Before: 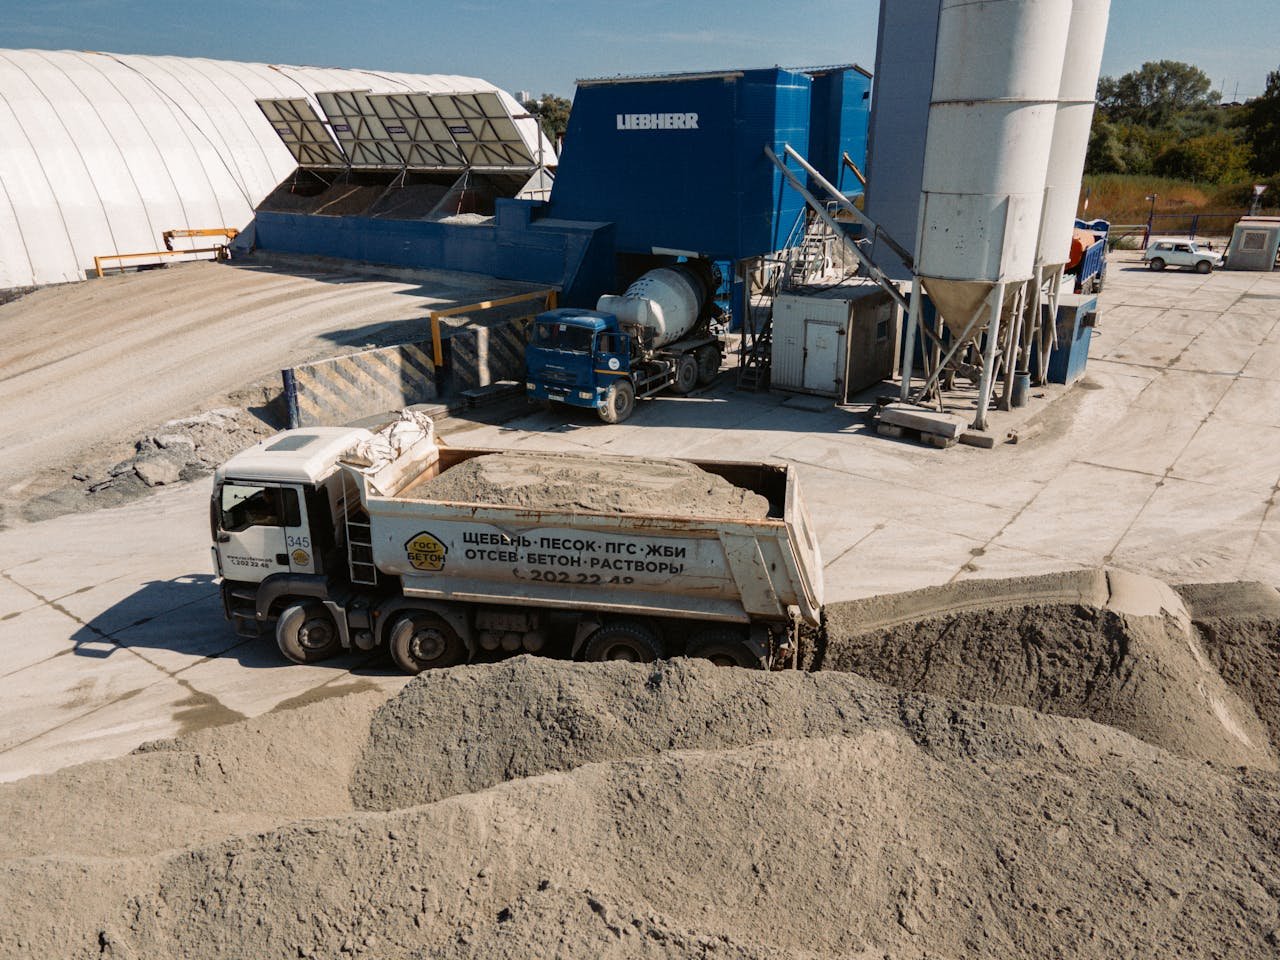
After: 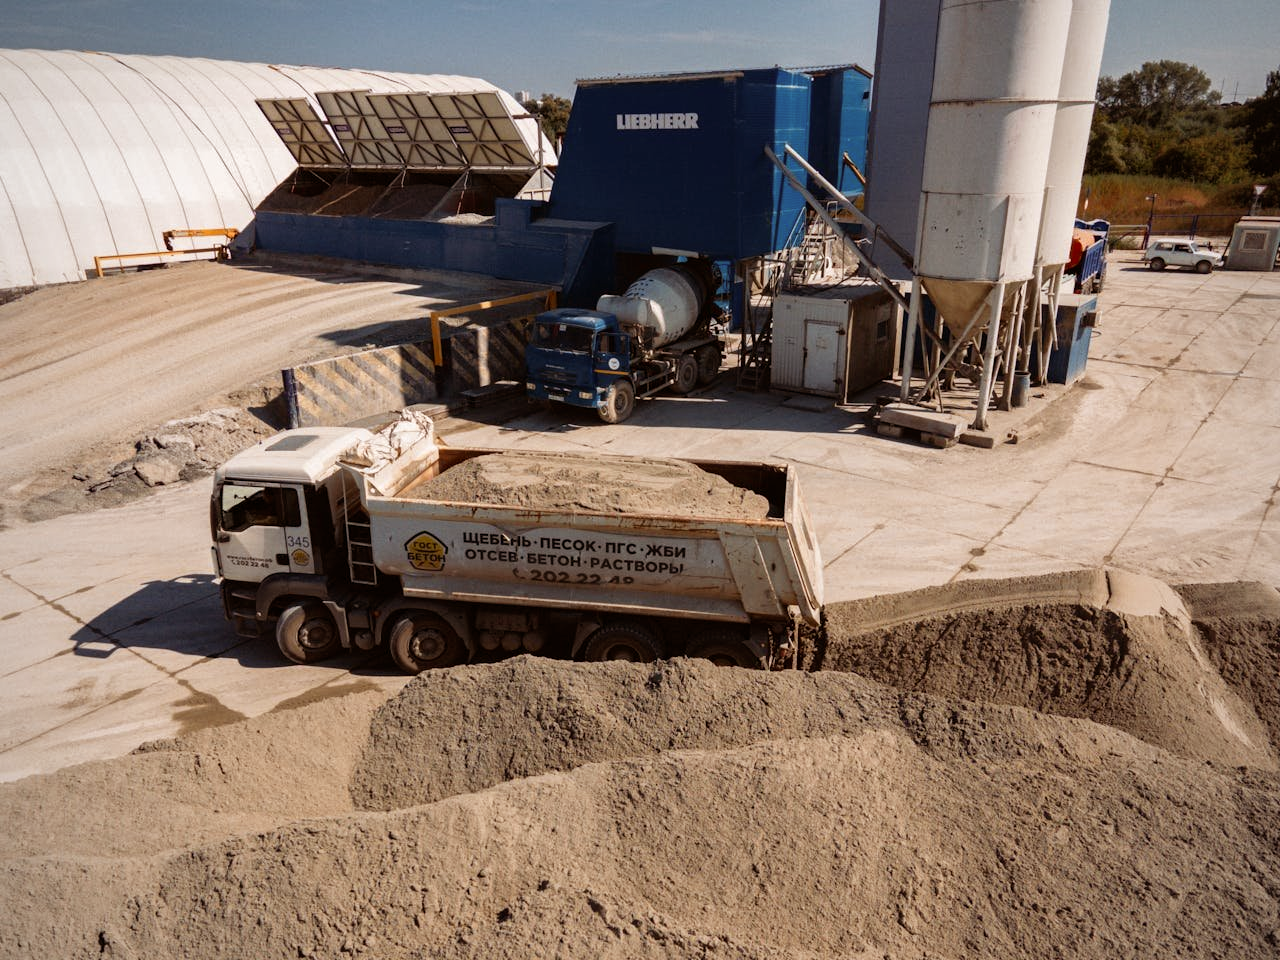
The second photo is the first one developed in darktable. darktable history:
vignetting: fall-off radius 93.87%
tone equalizer: on, module defaults
rgb levels: mode RGB, independent channels, levels [[0, 0.5, 1], [0, 0.521, 1], [0, 0.536, 1]]
